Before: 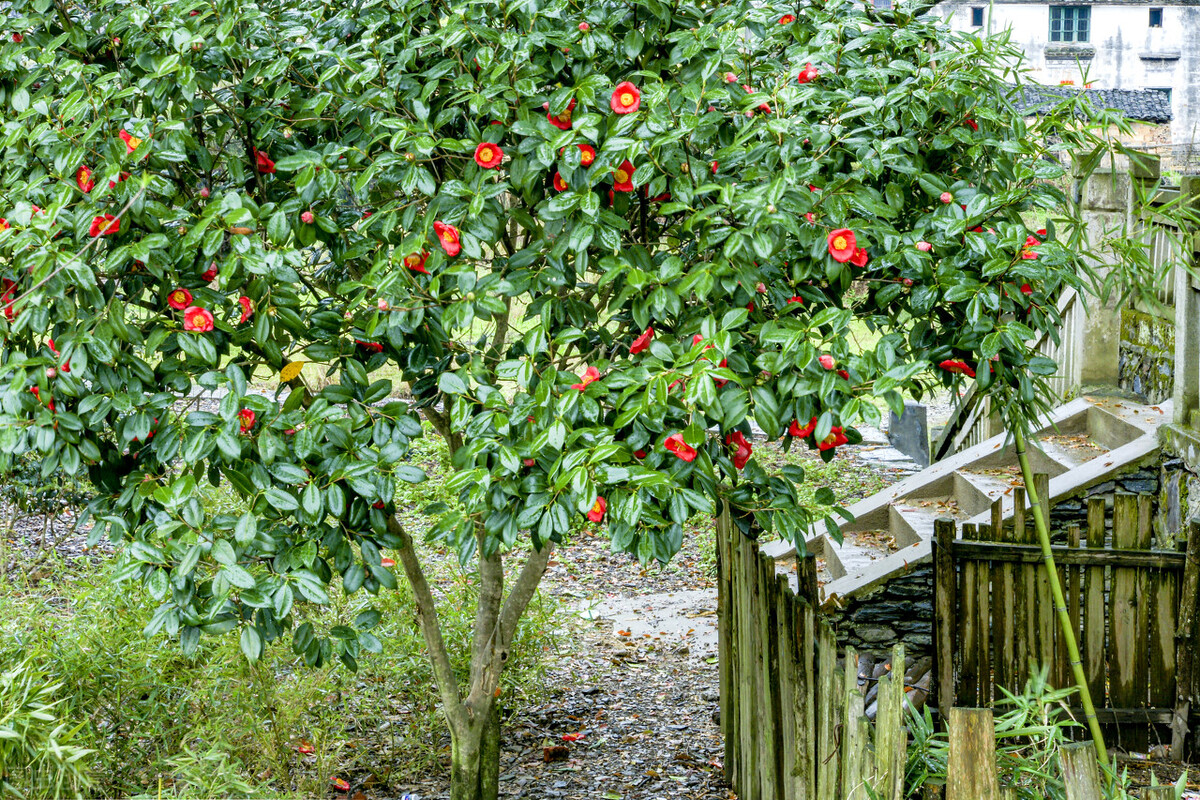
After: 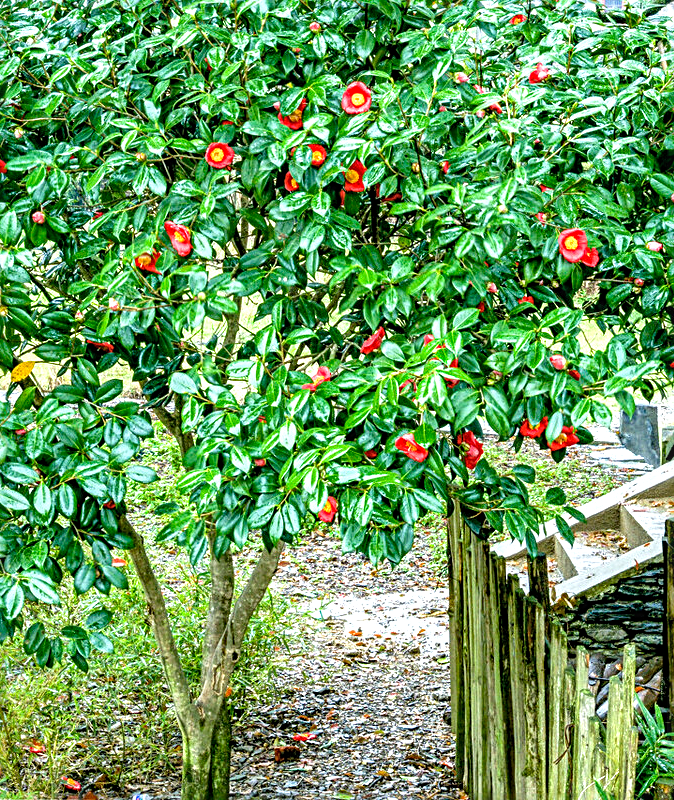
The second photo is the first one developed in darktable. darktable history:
exposure: exposure 0.601 EV, compensate highlight preservation false
sharpen: radius 2.79
crop and rotate: left 22.439%, right 21.348%
local contrast: on, module defaults
